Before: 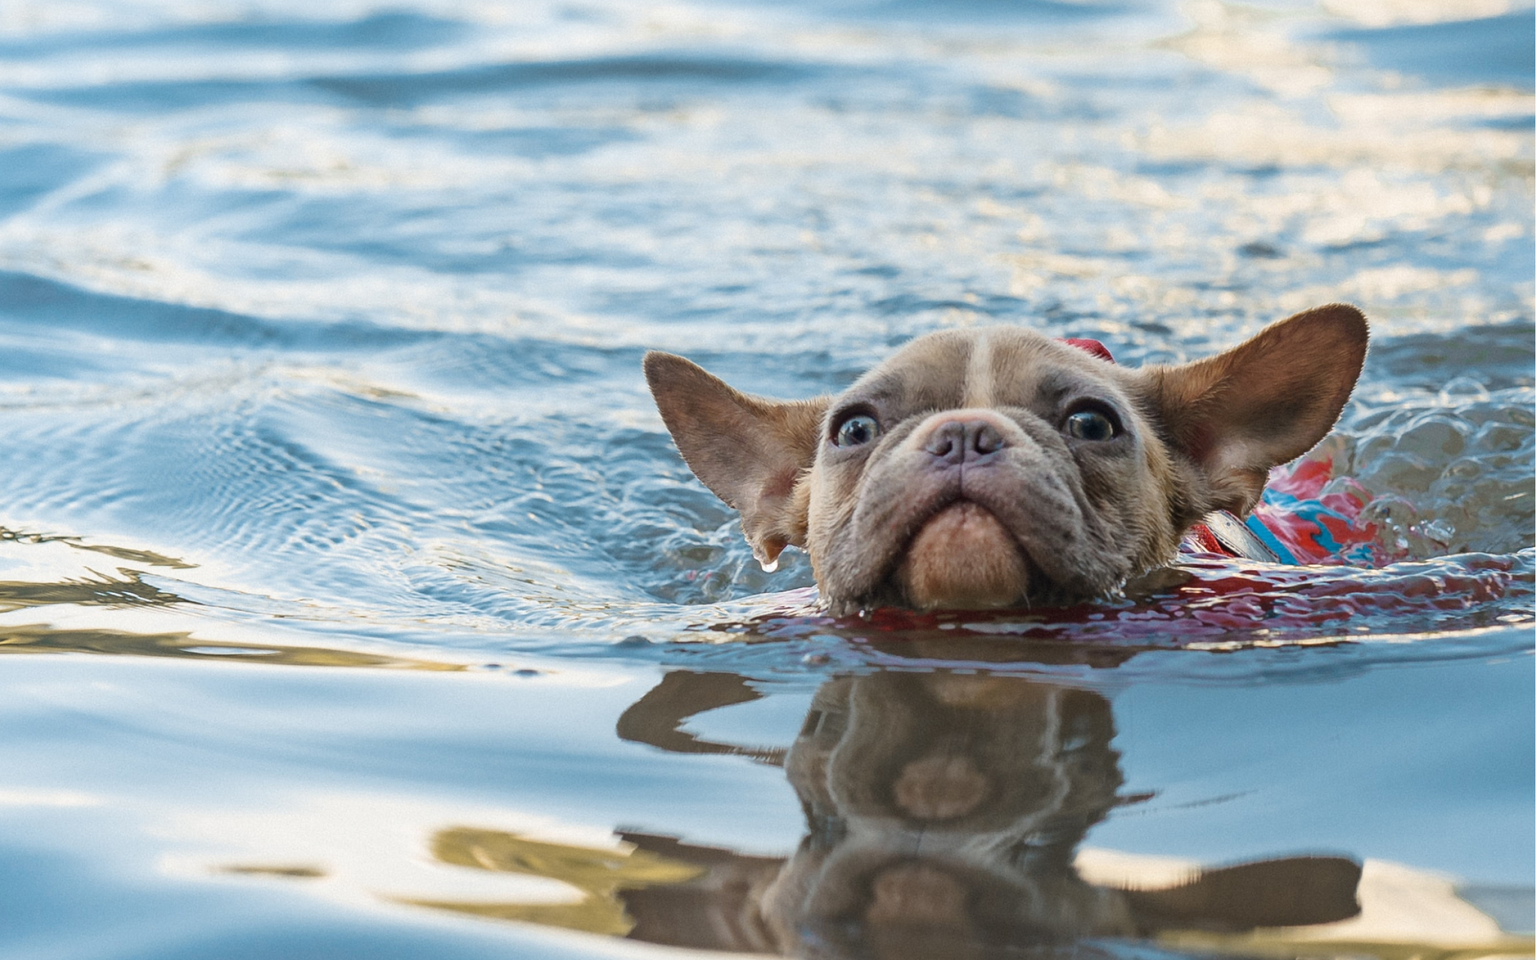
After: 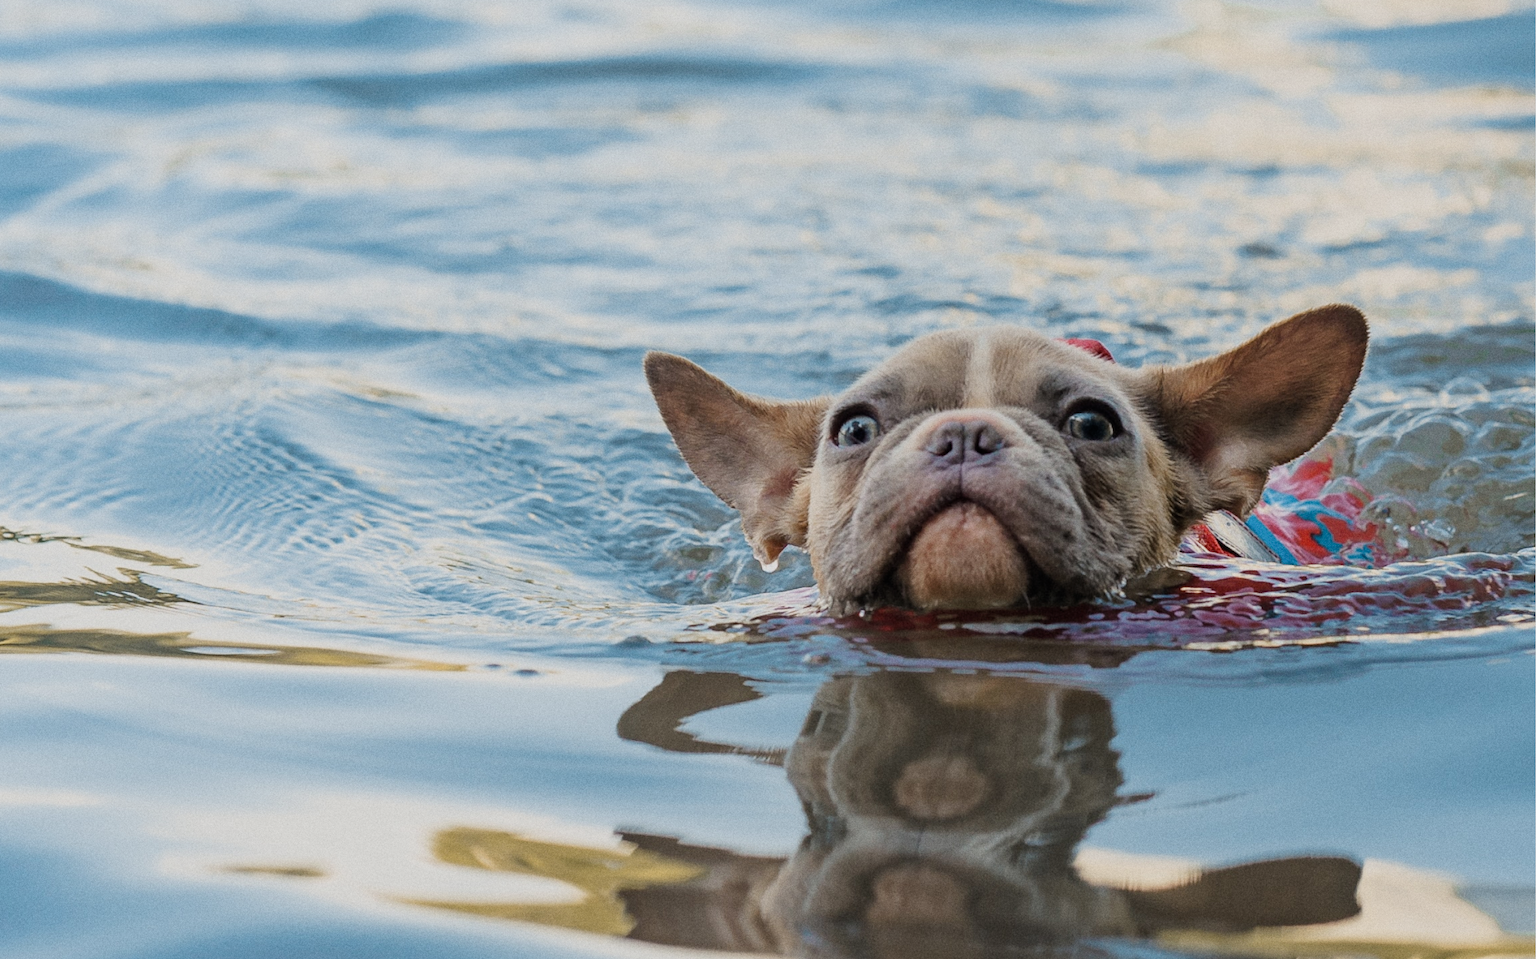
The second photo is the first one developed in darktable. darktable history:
filmic rgb: hardness 4.17
grain: on, module defaults
